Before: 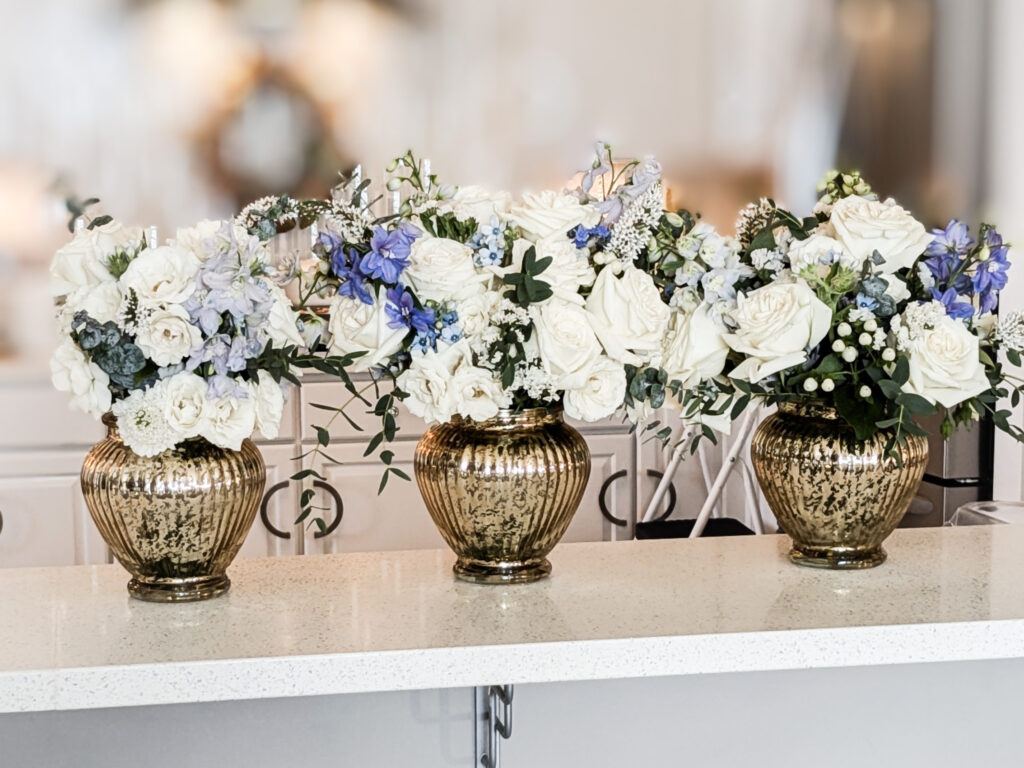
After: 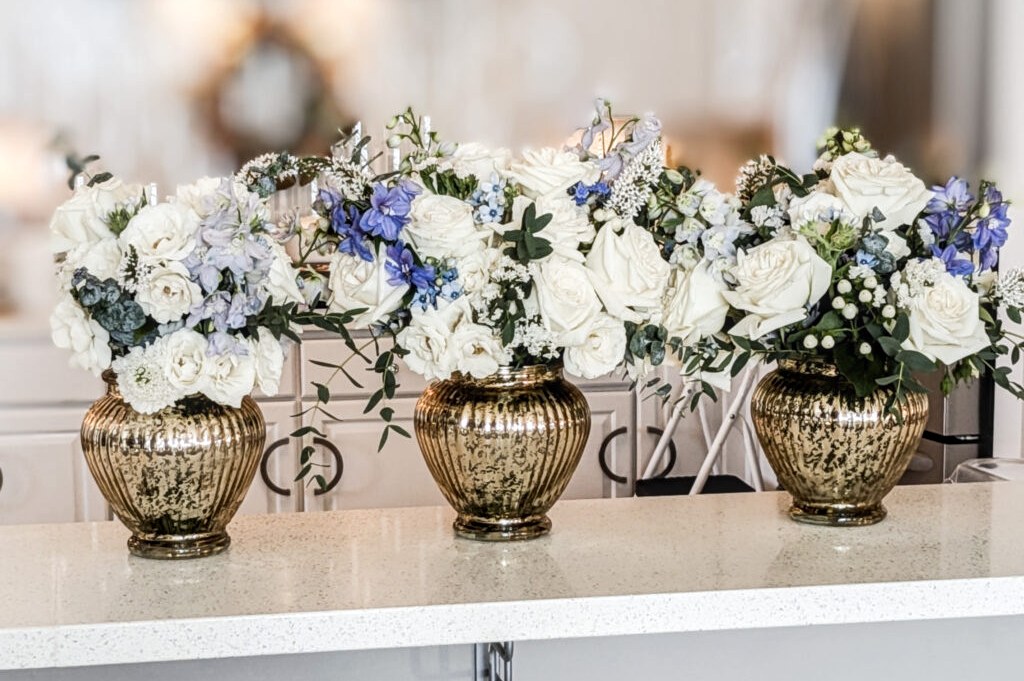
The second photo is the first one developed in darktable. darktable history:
crop and rotate: top 5.609%, bottom 5.609%
local contrast: on, module defaults
